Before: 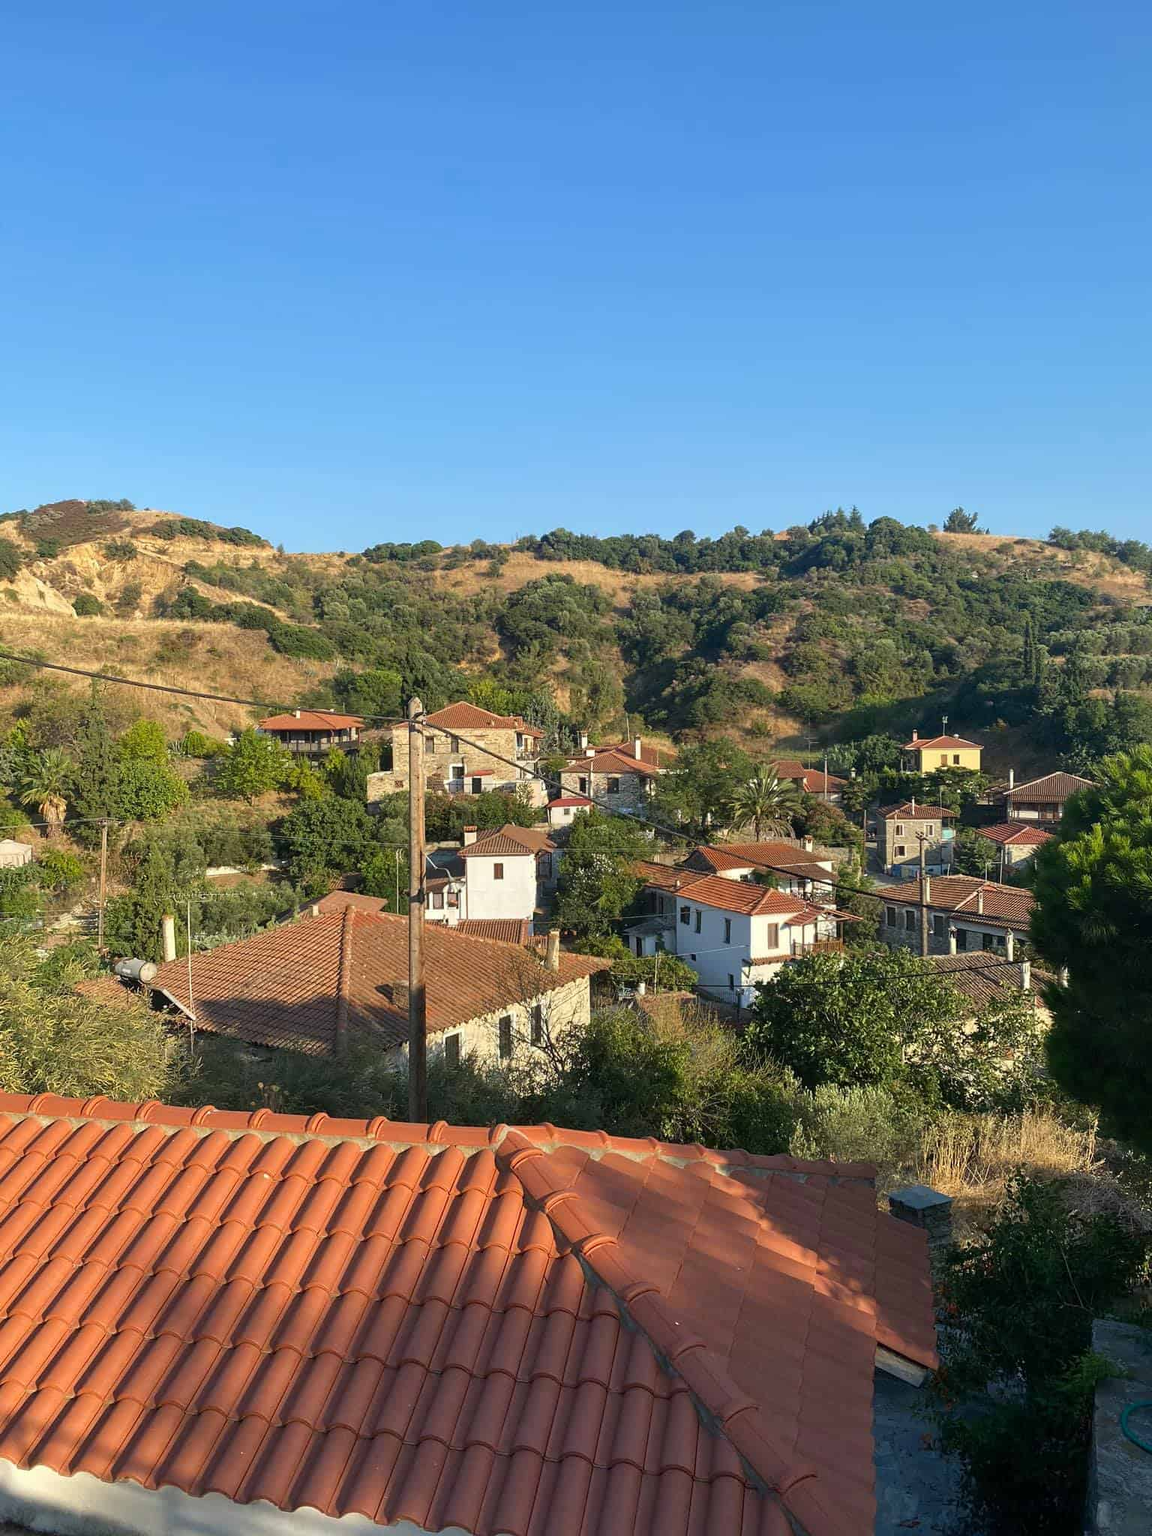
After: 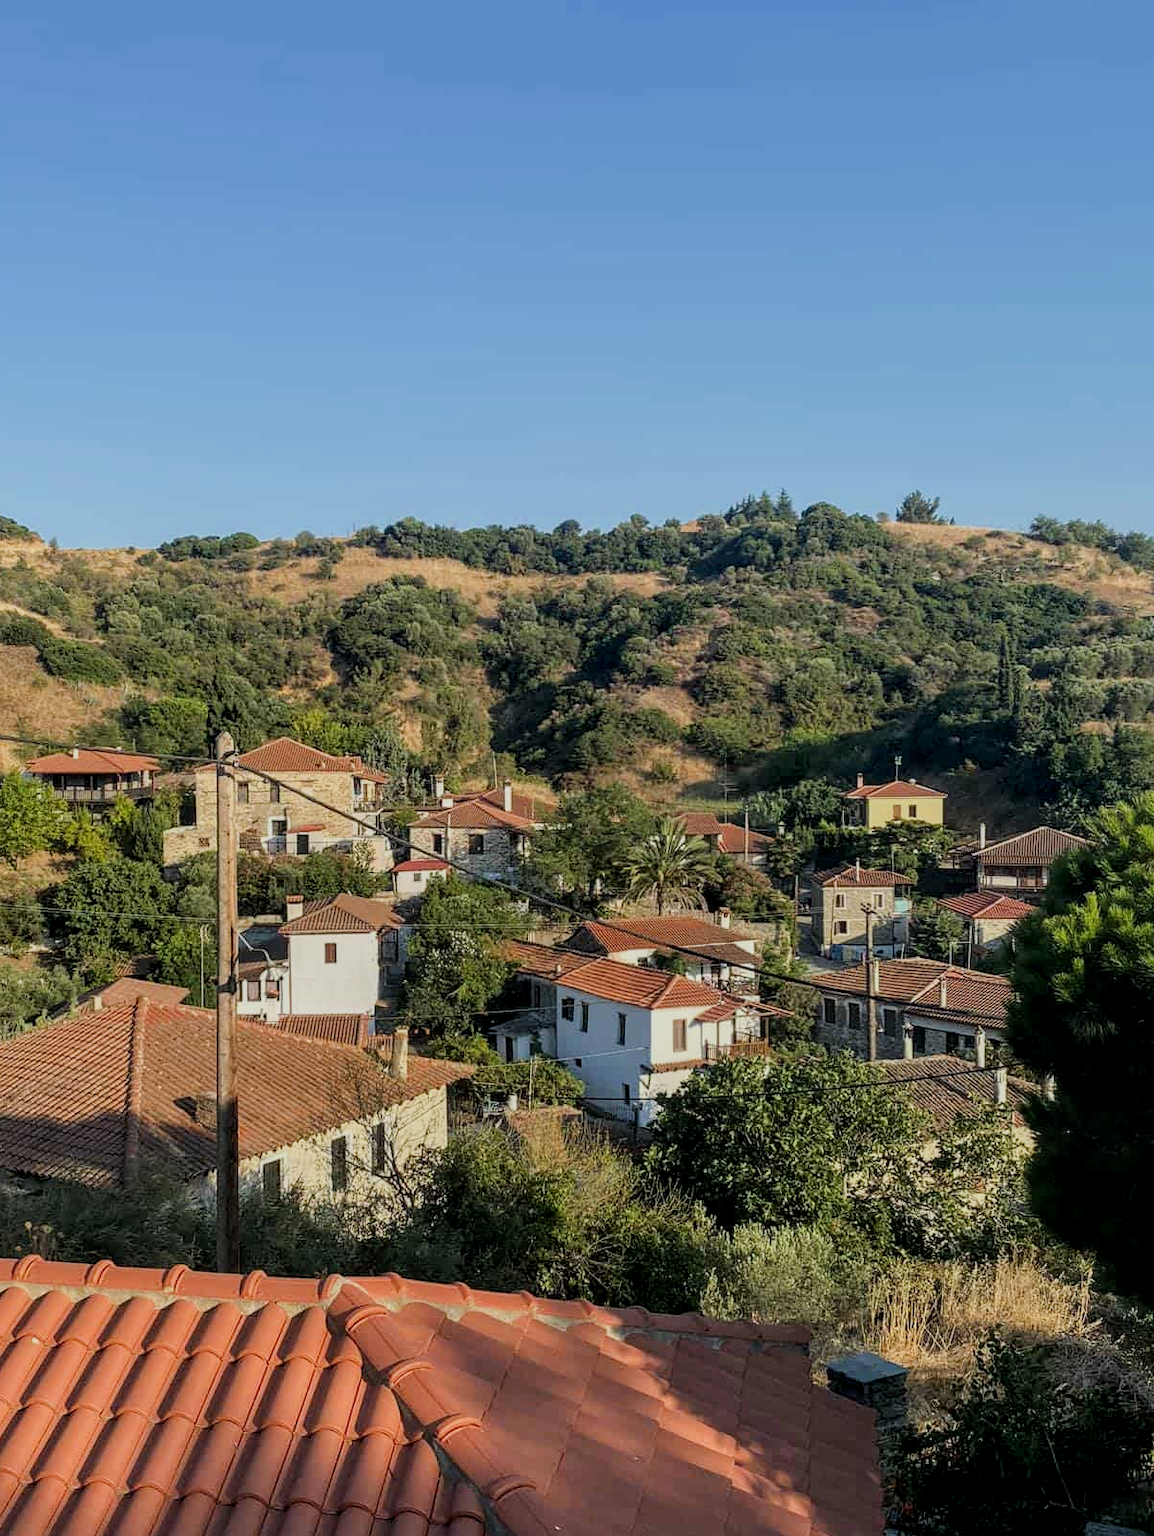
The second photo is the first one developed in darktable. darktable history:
filmic rgb: black relative exposure -7.65 EV, white relative exposure 4.56 EV, hardness 3.61
crop and rotate: left 20.74%, top 7.912%, right 0.375%, bottom 13.378%
local contrast: on, module defaults
